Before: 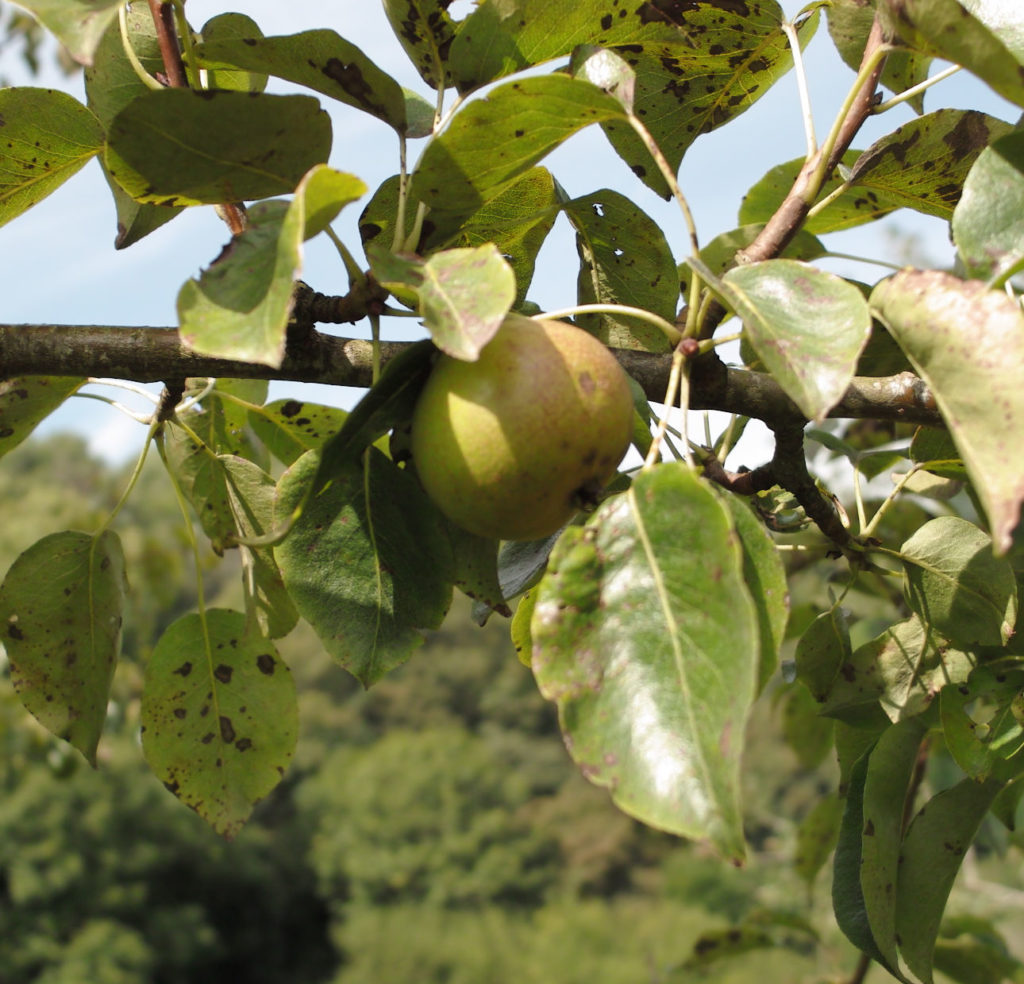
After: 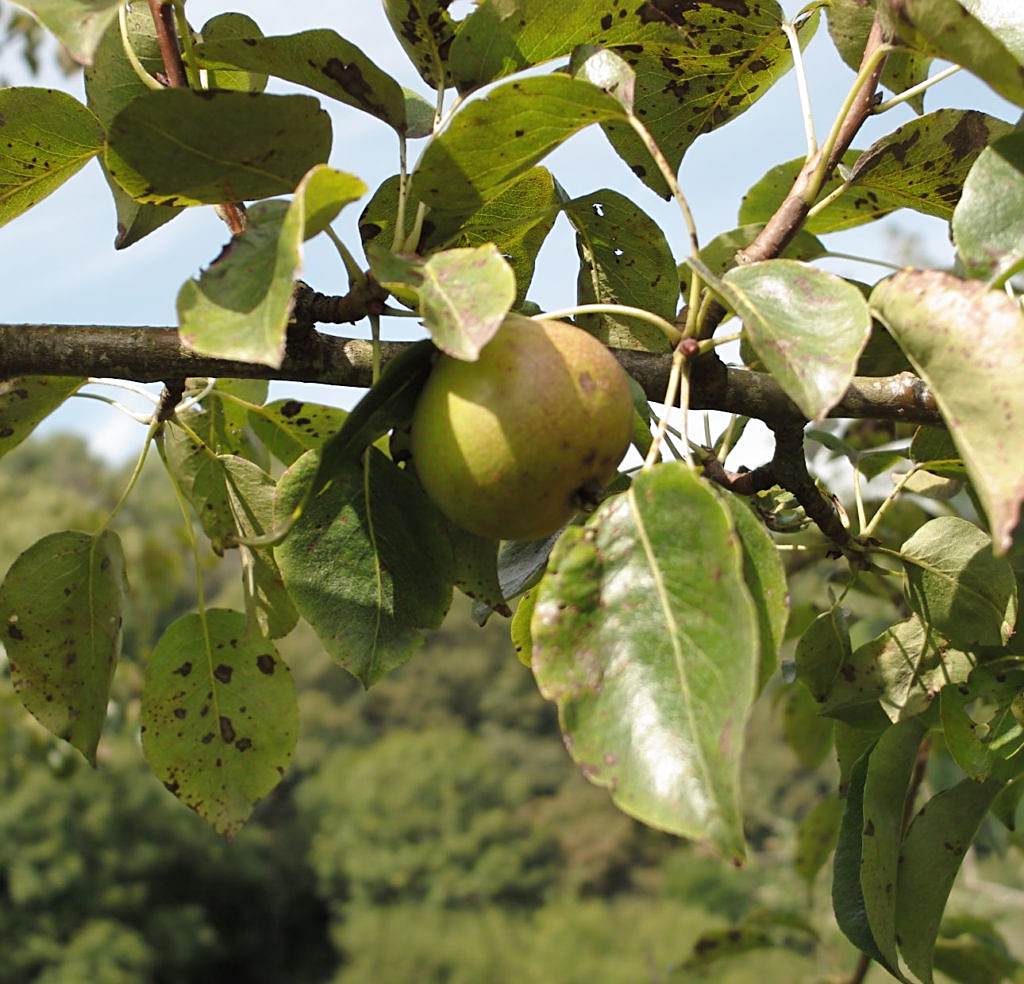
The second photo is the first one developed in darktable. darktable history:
sharpen: on, module defaults
shadows and highlights: radius 329.64, shadows 53.46, highlights -99.09, compress 94.33%, soften with gaussian
